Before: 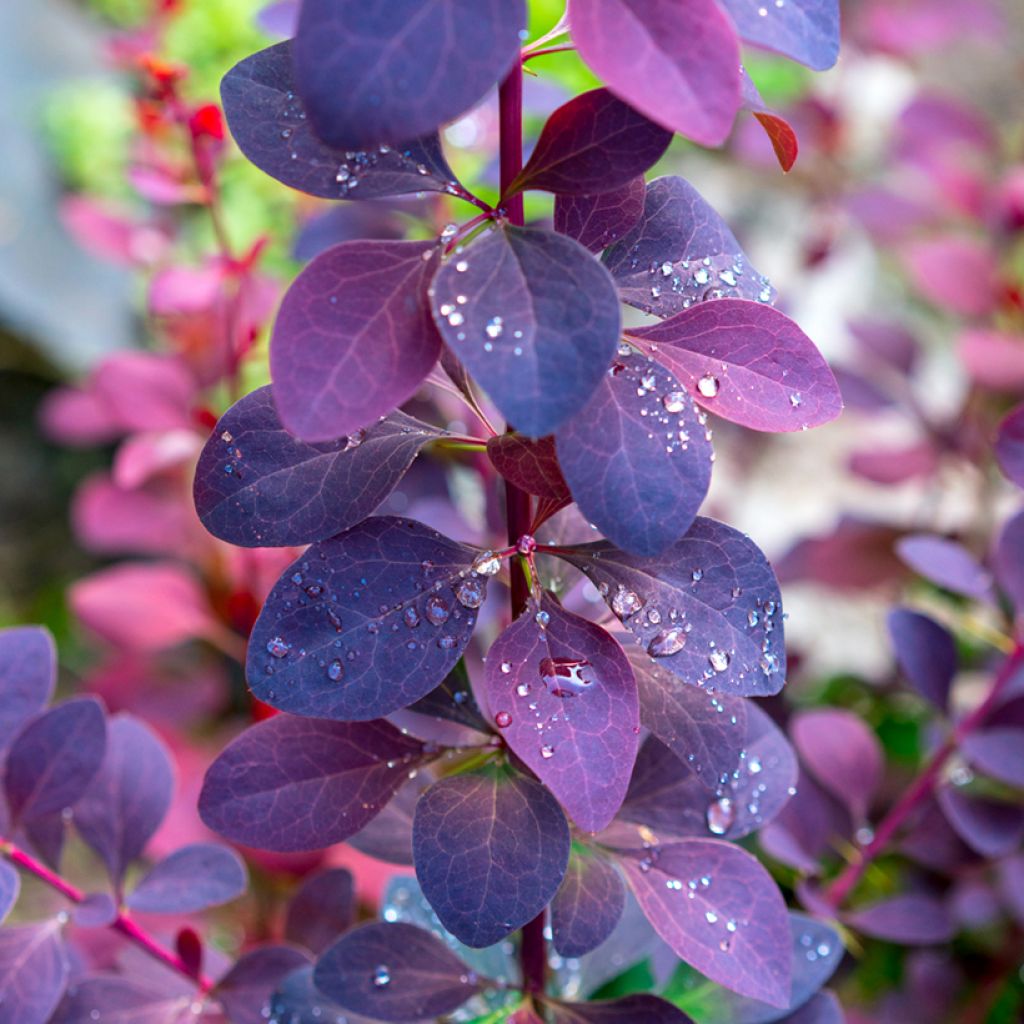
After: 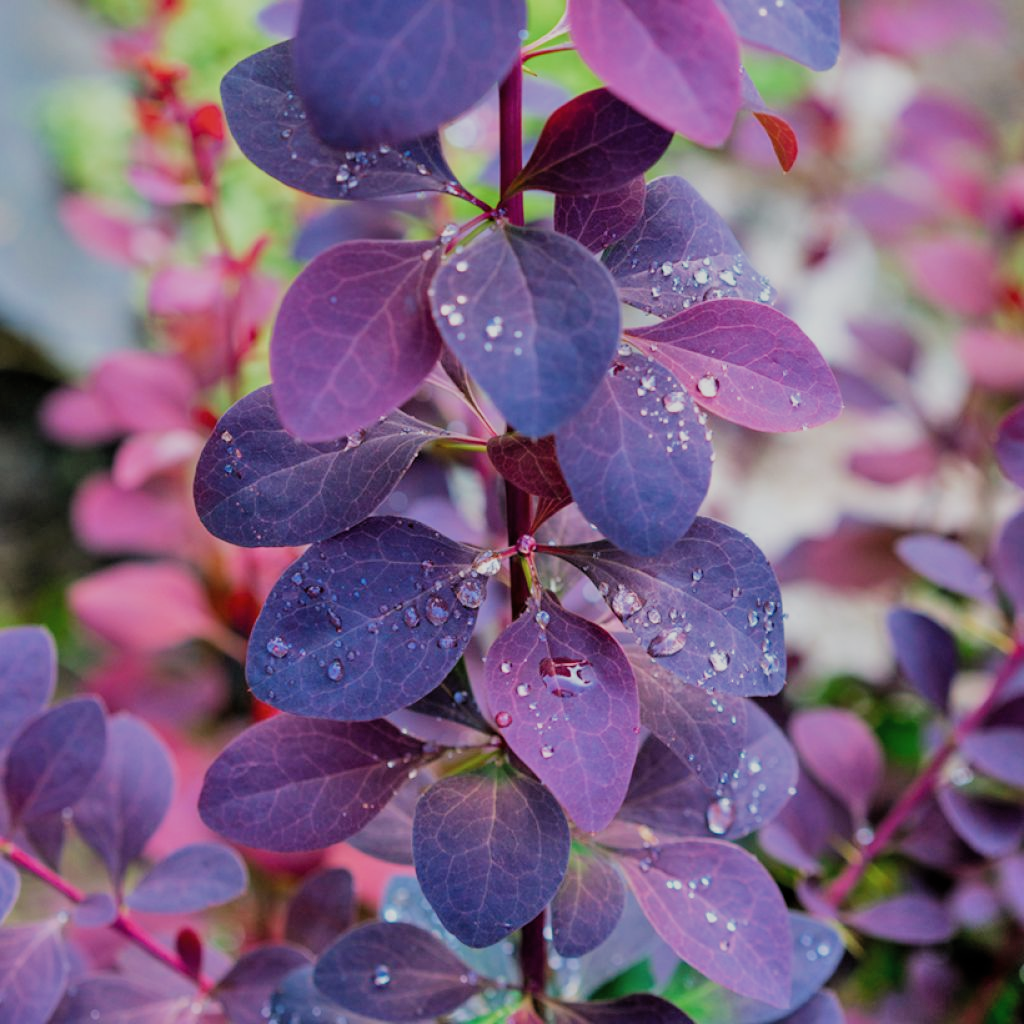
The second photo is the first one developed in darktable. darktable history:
shadows and highlights: low approximation 0.01, soften with gaussian
filmic rgb: black relative exposure -7.65 EV, white relative exposure 4.56 EV, threshold 2.94 EV, hardness 3.61, add noise in highlights 0.001, preserve chrominance max RGB, color science v3 (2019), use custom middle-gray values true, iterations of high-quality reconstruction 0, contrast in highlights soft, enable highlight reconstruction true
